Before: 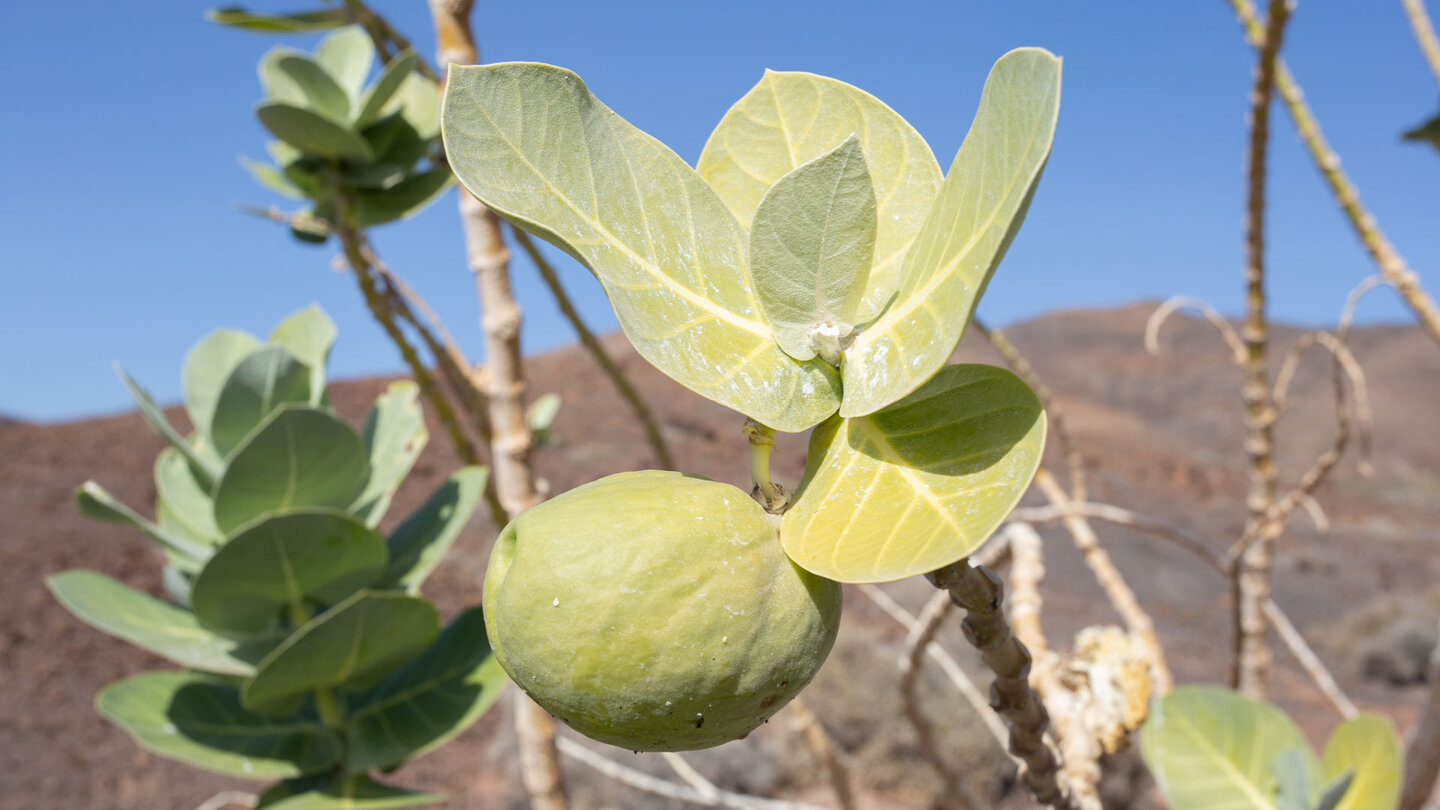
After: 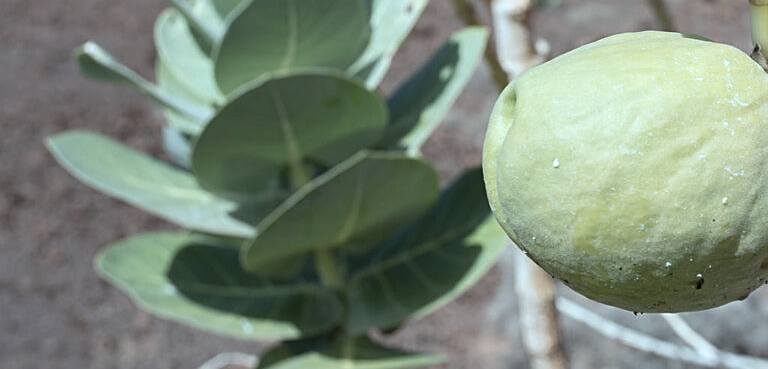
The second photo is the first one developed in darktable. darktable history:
color correction: highlights a* -12.42, highlights b* -17.78, saturation 0.71
shadows and highlights: shadows -11.46, white point adjustment 3.88, highlights 27.71
sharpen: on, module defaults
crop and rotate: top 54.218%, right 46.66%, bottom 0.106%
